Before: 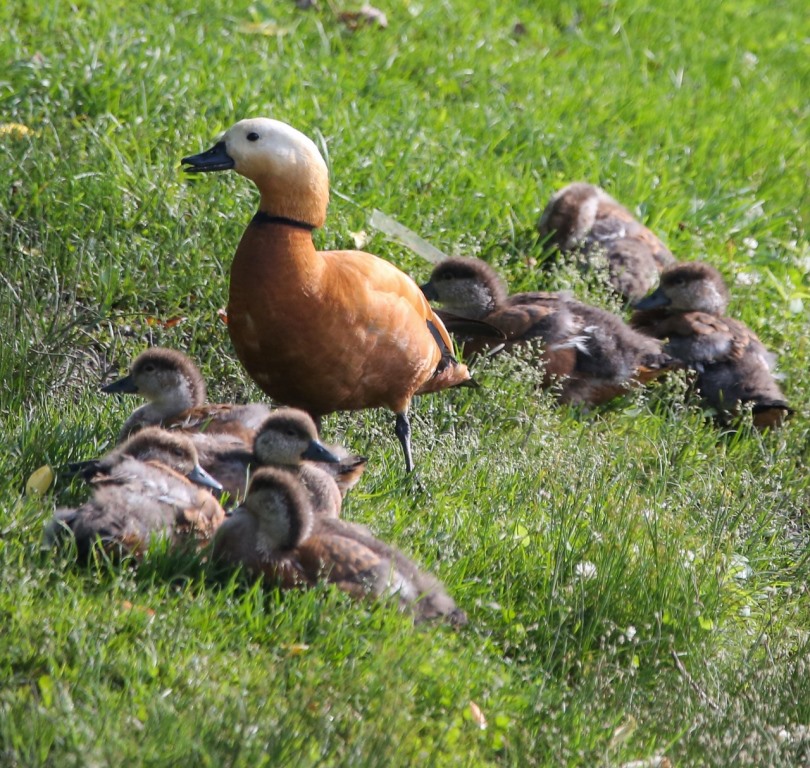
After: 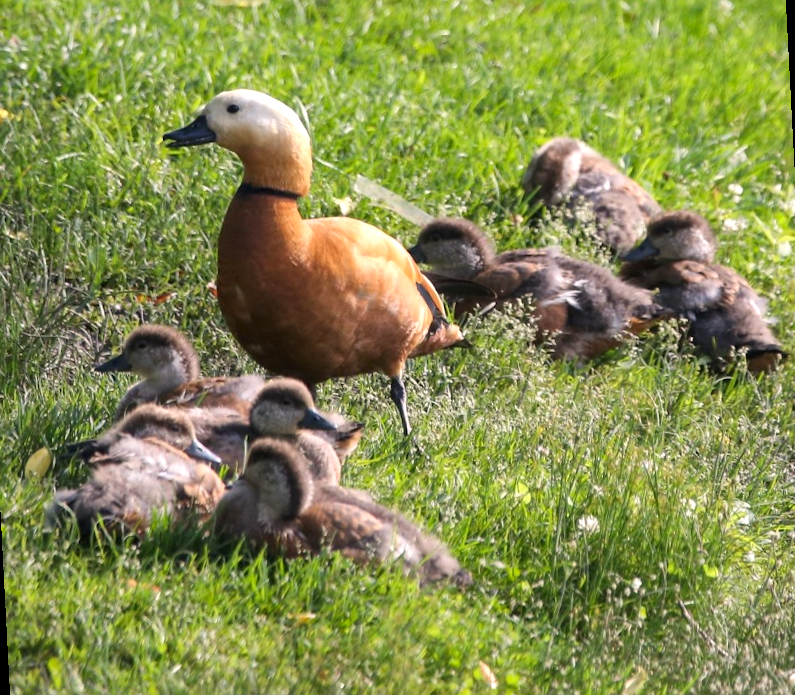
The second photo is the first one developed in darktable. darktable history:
exposure: exposure 0.3 EV, compensate highlight preservation false
local contrast: mode bilateral grid, contrast 20, coarseness 50, detail 120%, midtone range 0.2
rotate and perspective: rotation -3°, crop left 0.031, crop right 0.968, crop top 0.07, crop bottom 0.93
color correction: highlights a* 3.84, highlights b* 5.07
